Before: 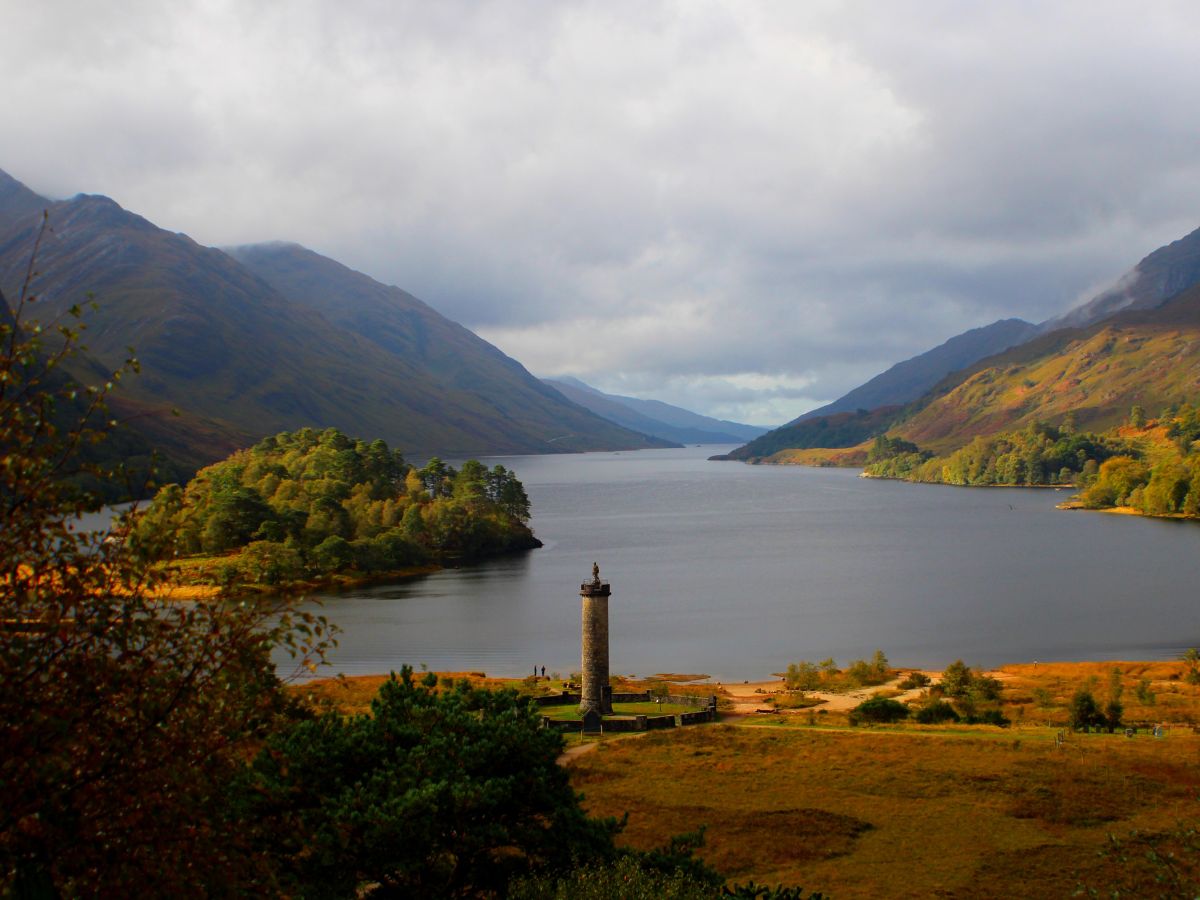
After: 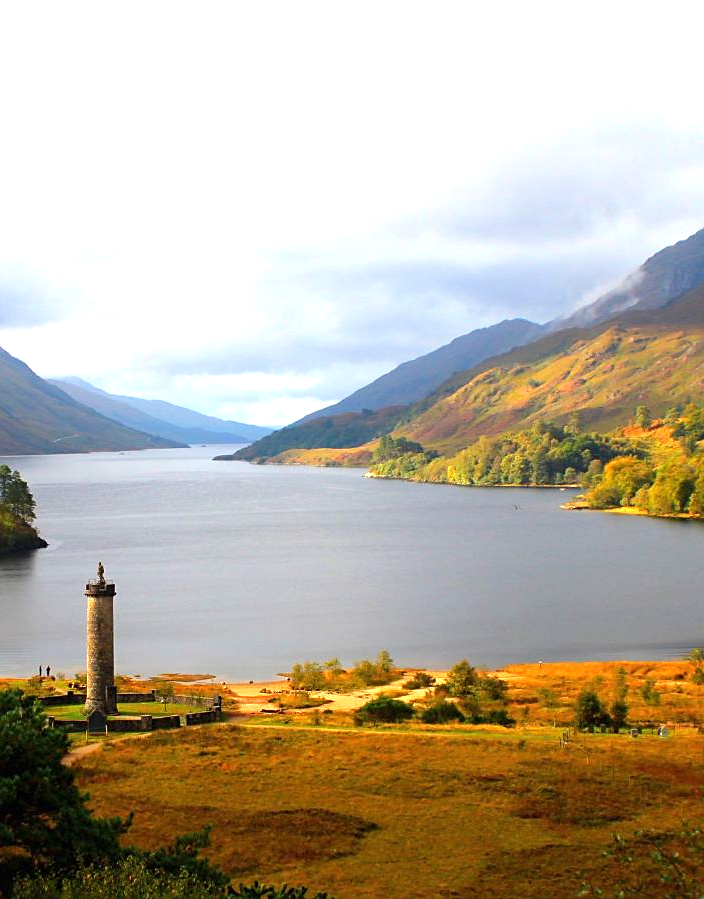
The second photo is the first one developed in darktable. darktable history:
exposure: black level correction 0, exposure 1.2 EV, compensate highlight preservation false
crop: left 41.296%
sharpen: radius 1.908, amount 0.407, threshold 1.654
